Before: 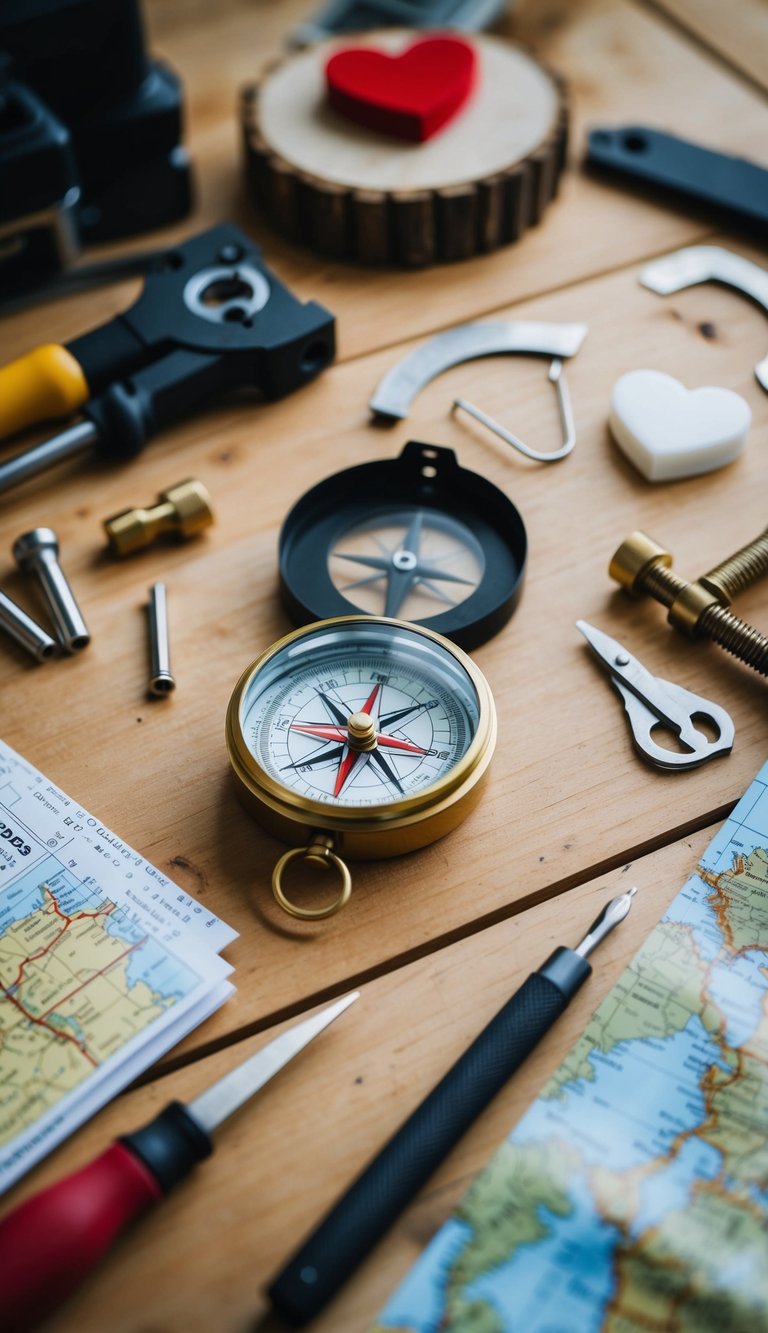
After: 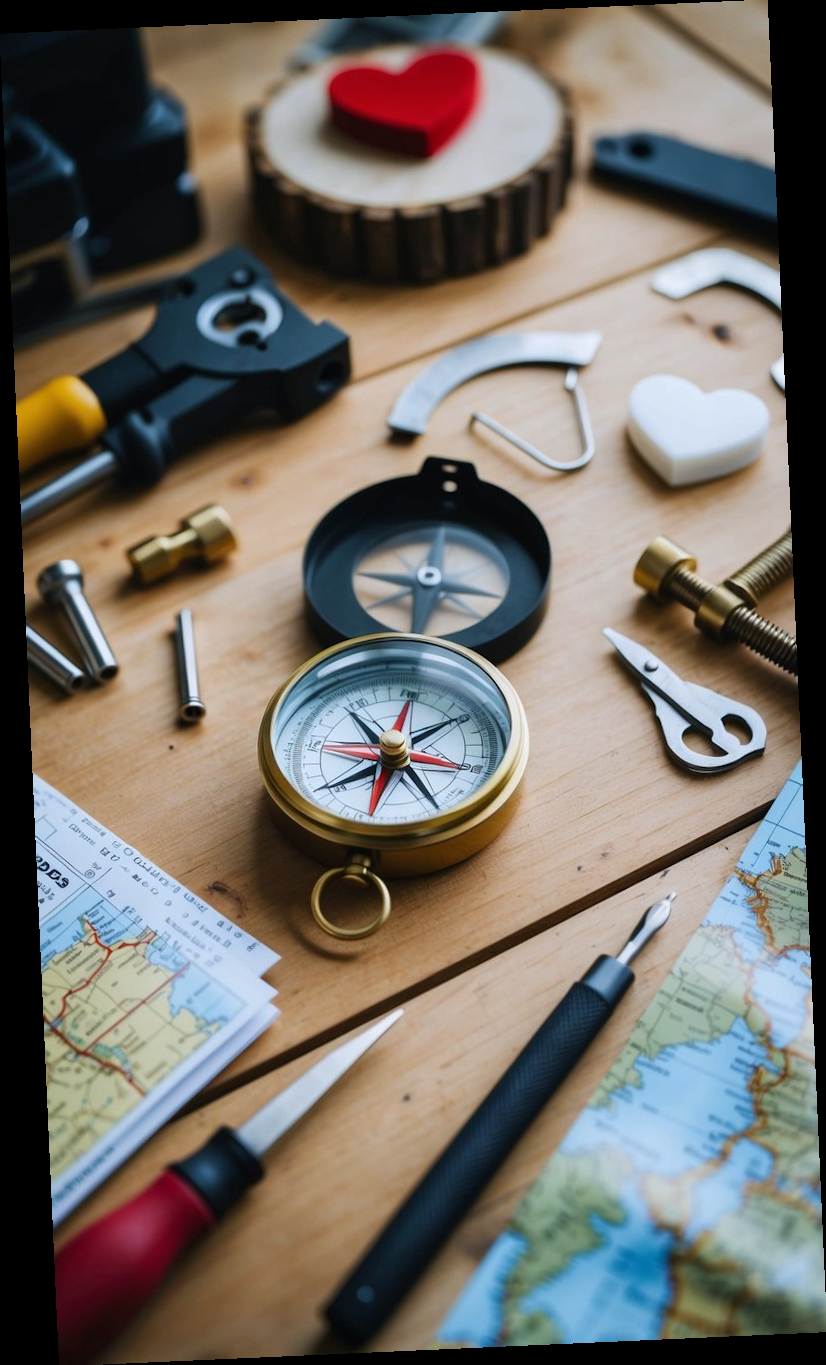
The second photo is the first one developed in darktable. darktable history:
rotate and perspective: rotation -2.56°, automatic cropping off
white balance: red 0.983, blue 1.036
